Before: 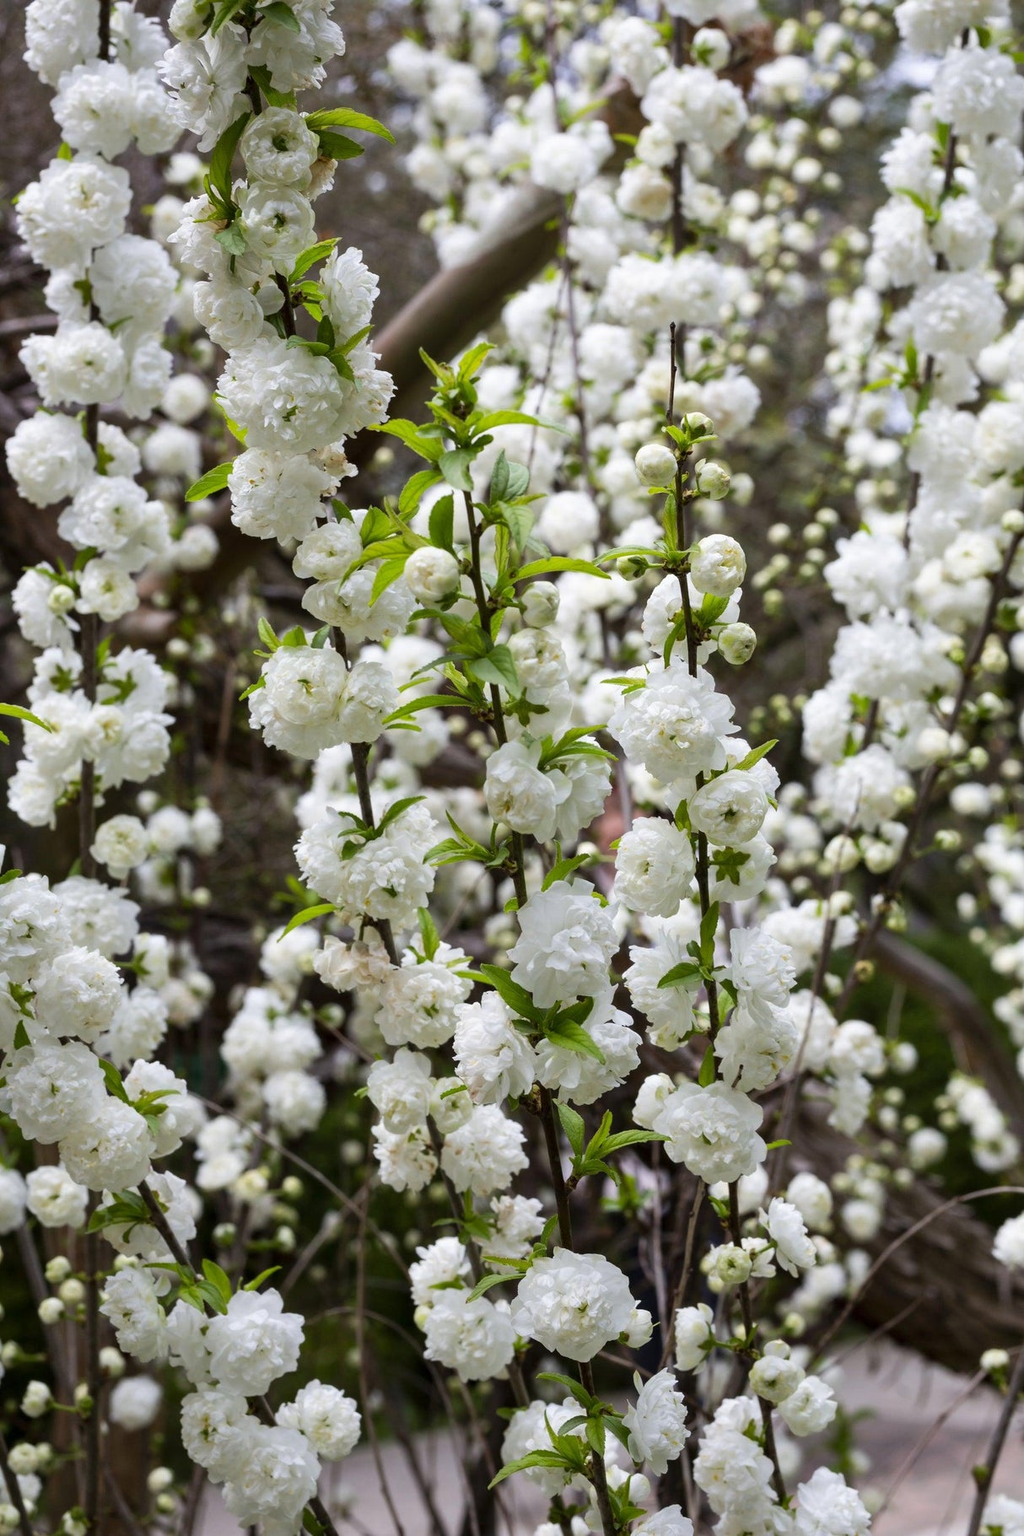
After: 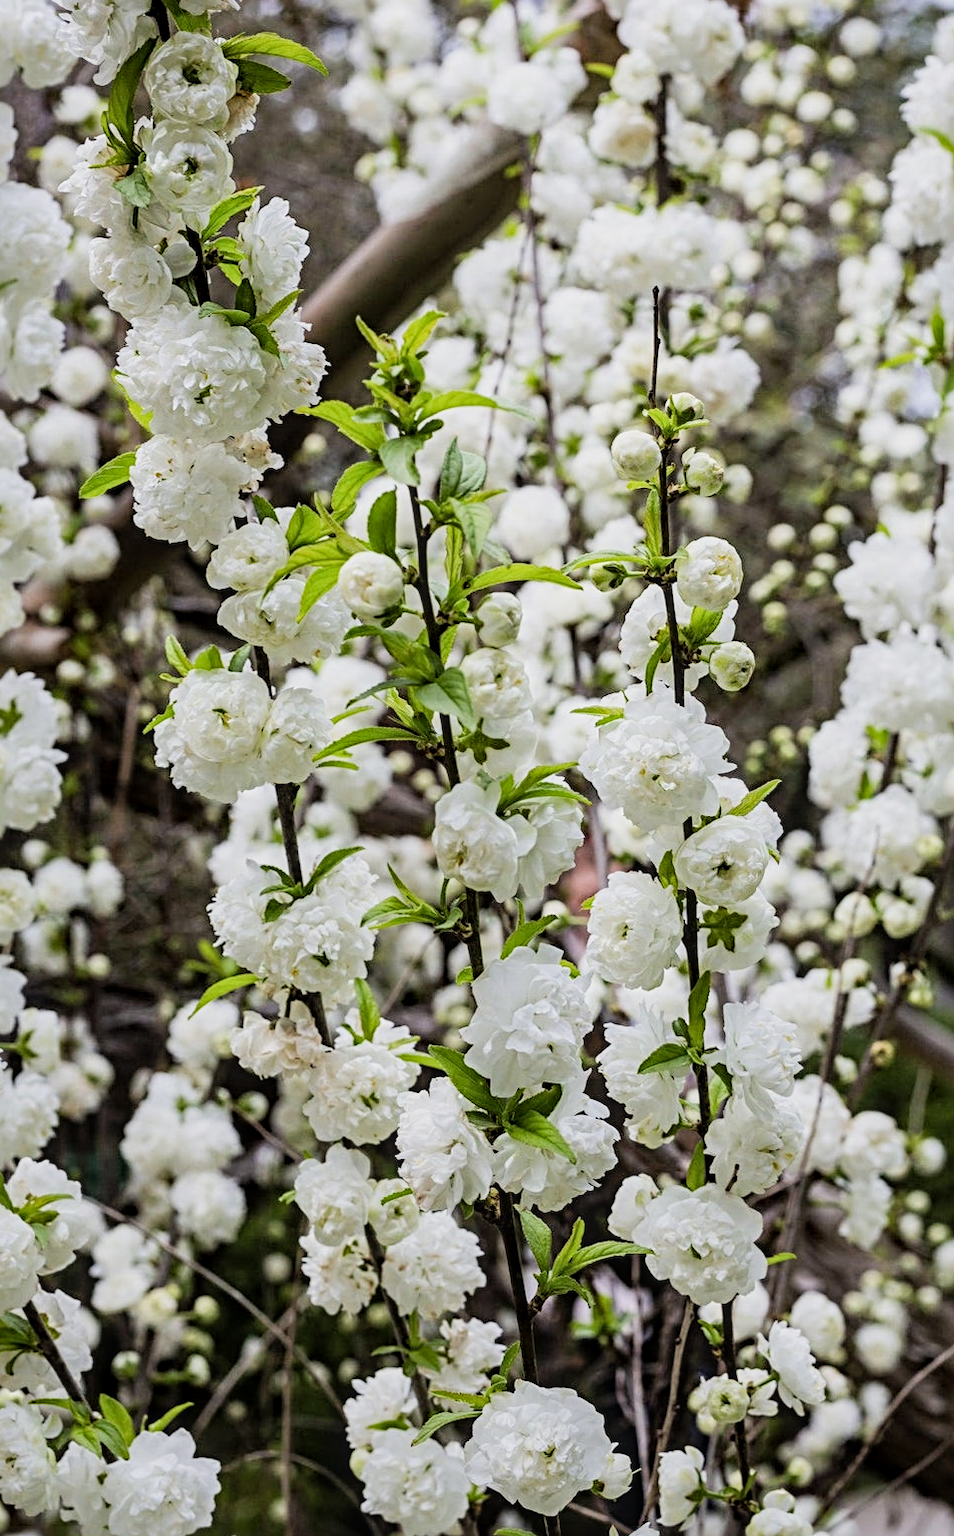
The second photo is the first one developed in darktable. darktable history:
crop: left 11.561%, top 5.237%, right 9.572%, bottom 10.182%
local contrast: on, module defaults
exposure: black level correction 0, exposure 0.5 EV, compensate highlight preservation false
filmic rgb: black relative exposure -7.65 EV, white relative exposure 4.56 EV, hardness 3.61, contrast 1.057
sharpen: radius 3.963
